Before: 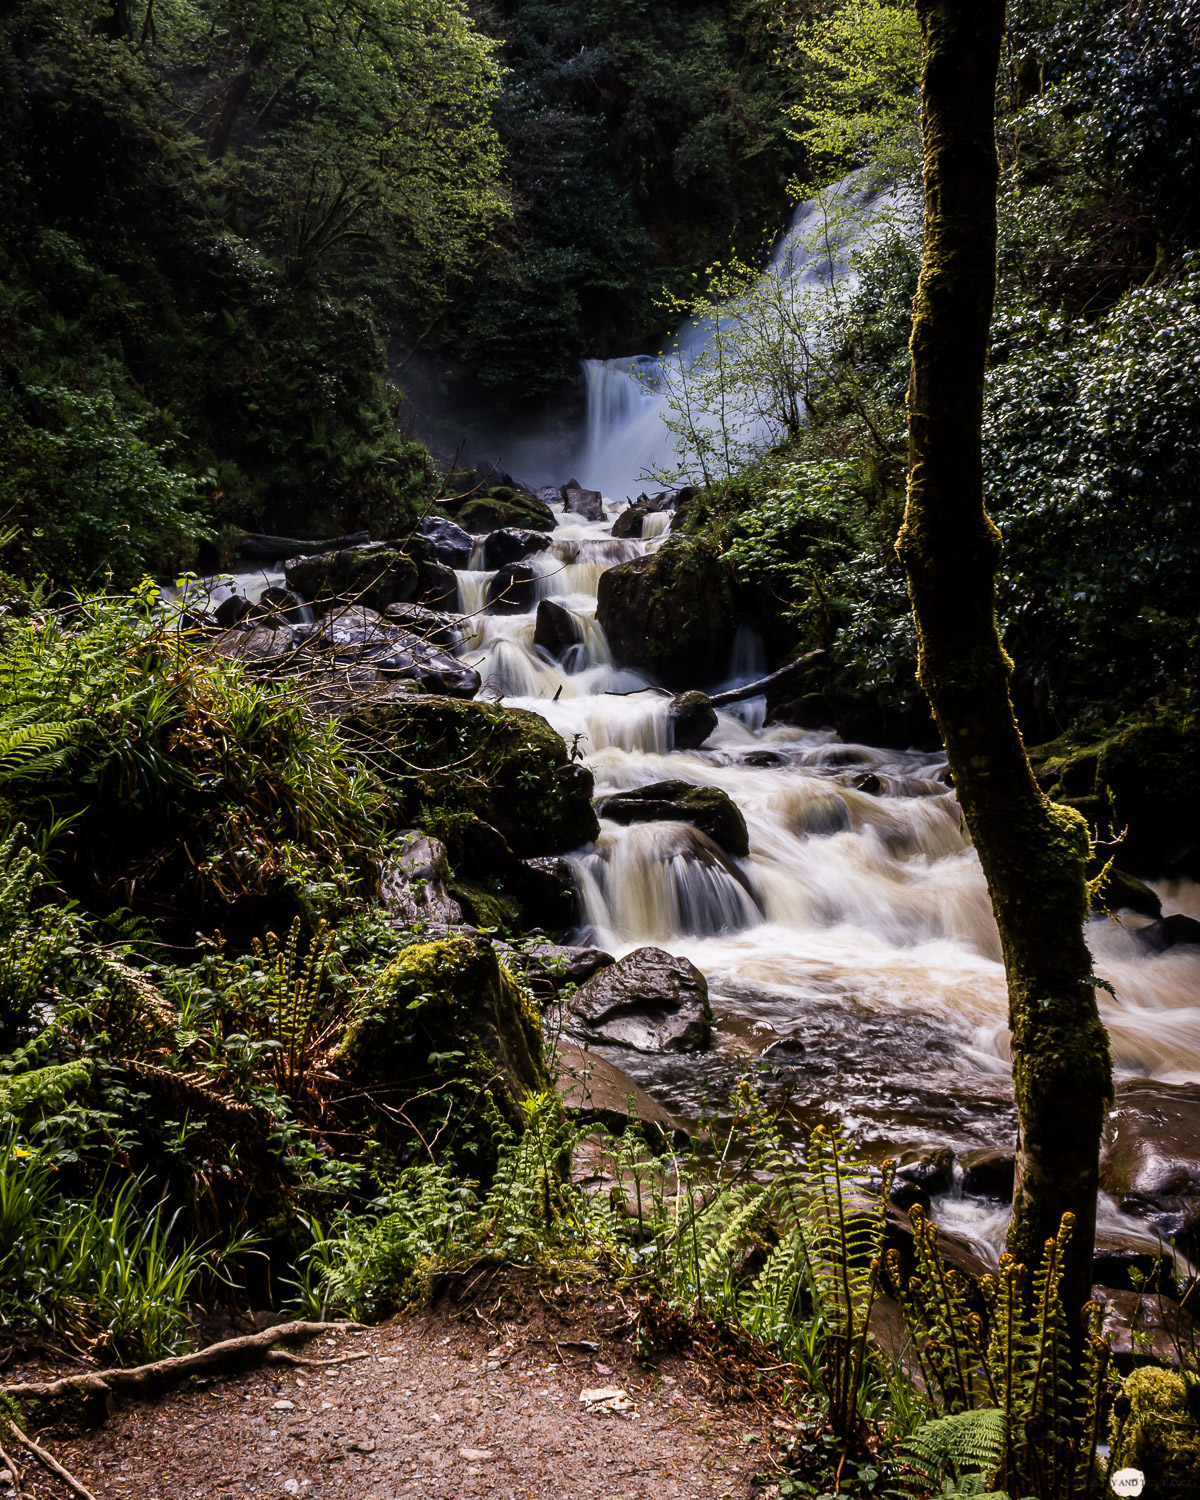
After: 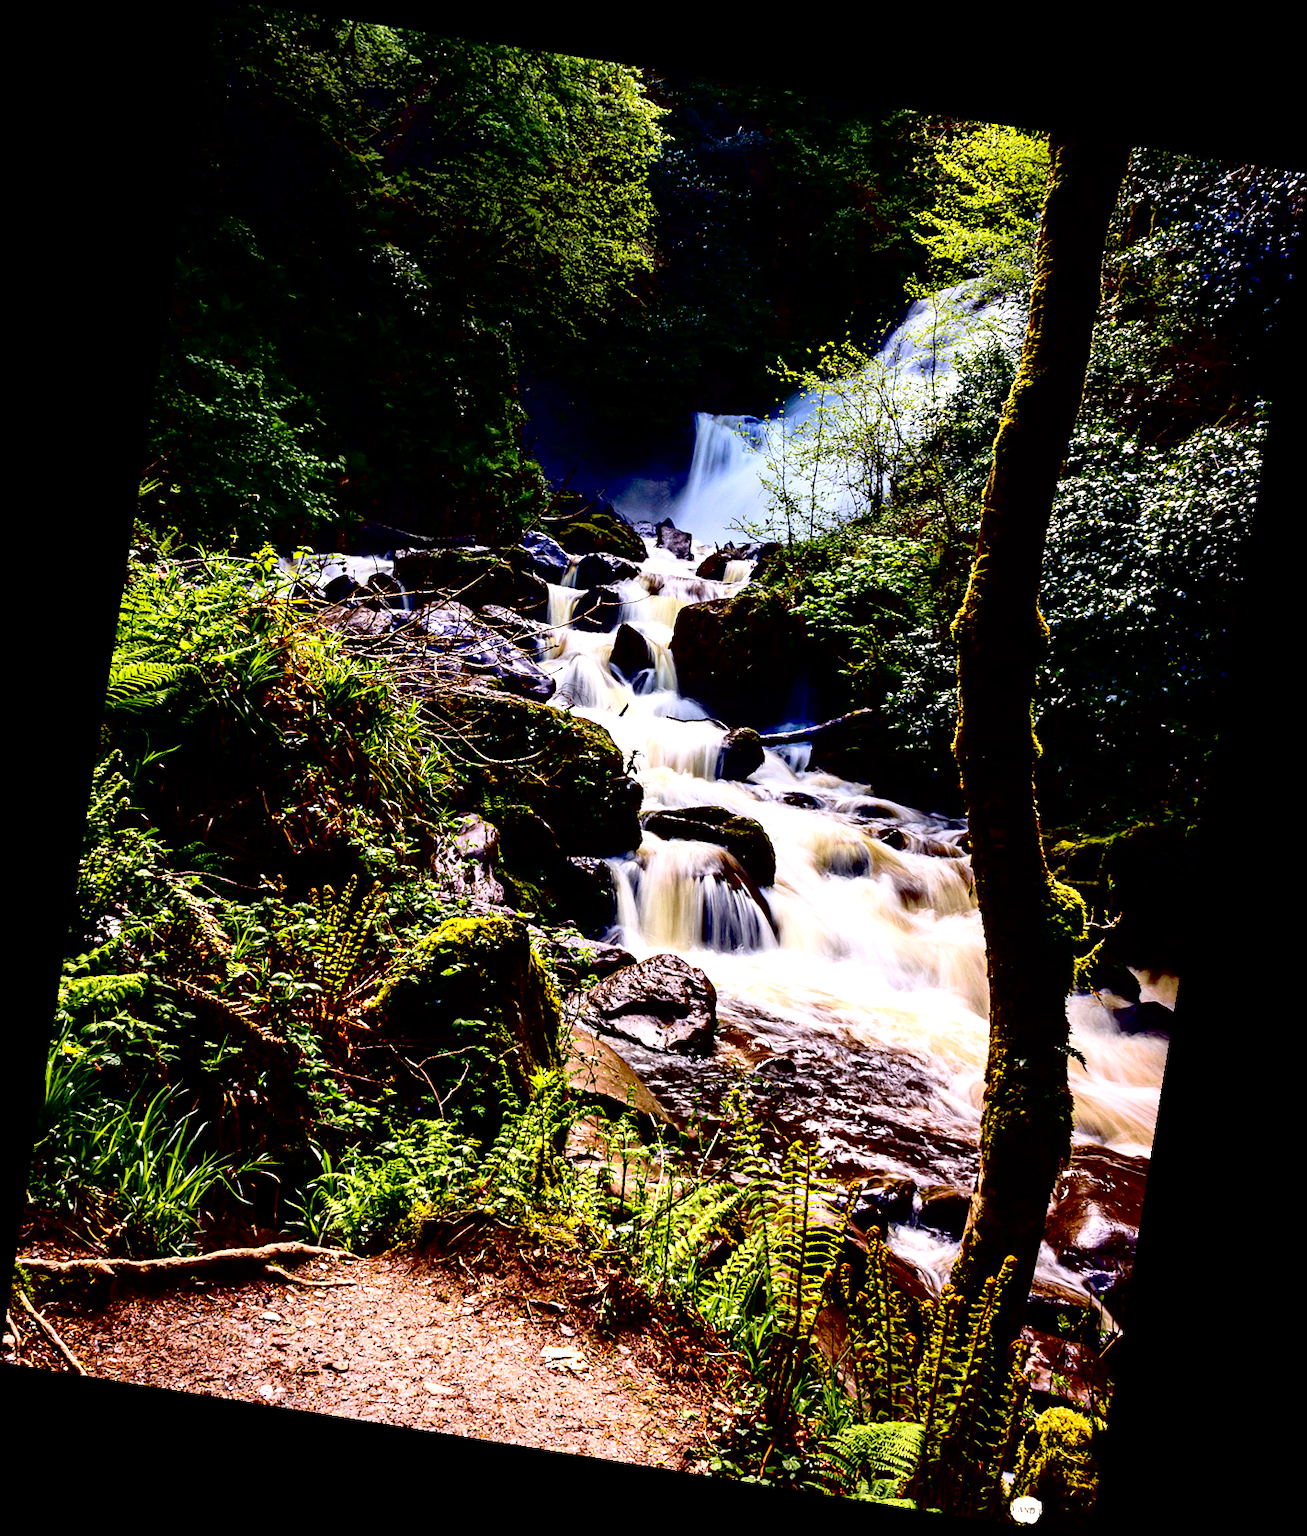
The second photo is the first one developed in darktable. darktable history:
contrast brightness saturation: contrast 0.2, brightness 0.16, saturation 0.22
rotate and perspective: rotation 9.12°, automatic cropping off
exposure: black level correction 0.035, exposure 0.9 EV, compensate highlight preservation false
